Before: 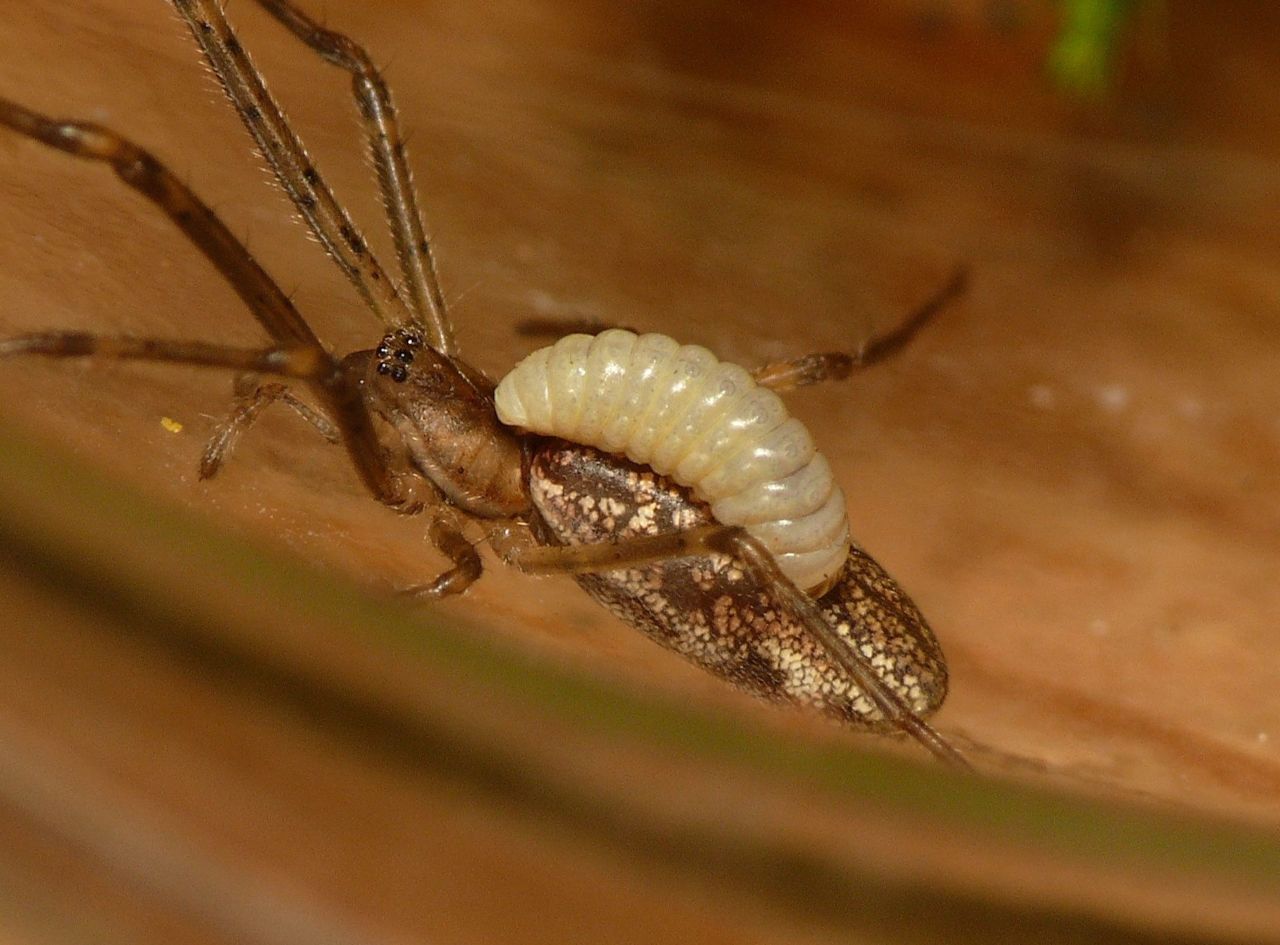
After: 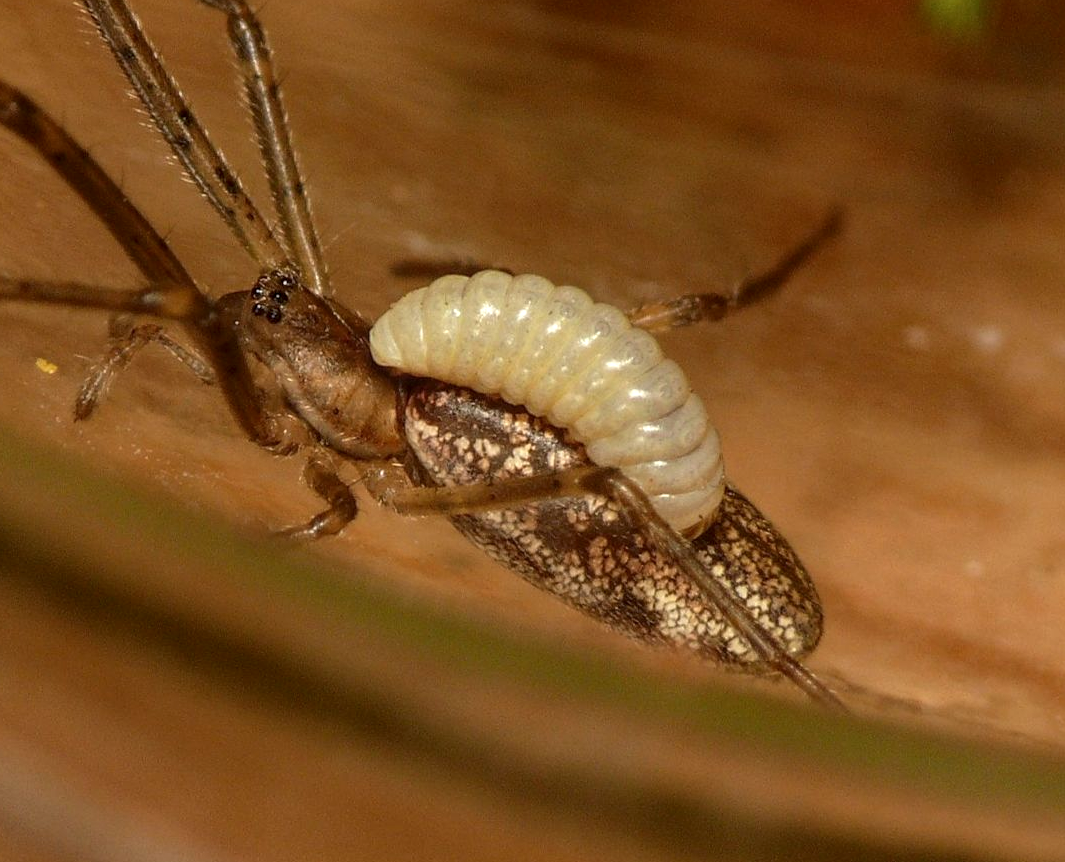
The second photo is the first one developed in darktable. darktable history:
crop: left 9.835%, top 6.294%, right 6.923%, bottom 2.409%
local contrast: on, module defaults
exposure: exposure 0.024 EV, compensate highlight preservation false
